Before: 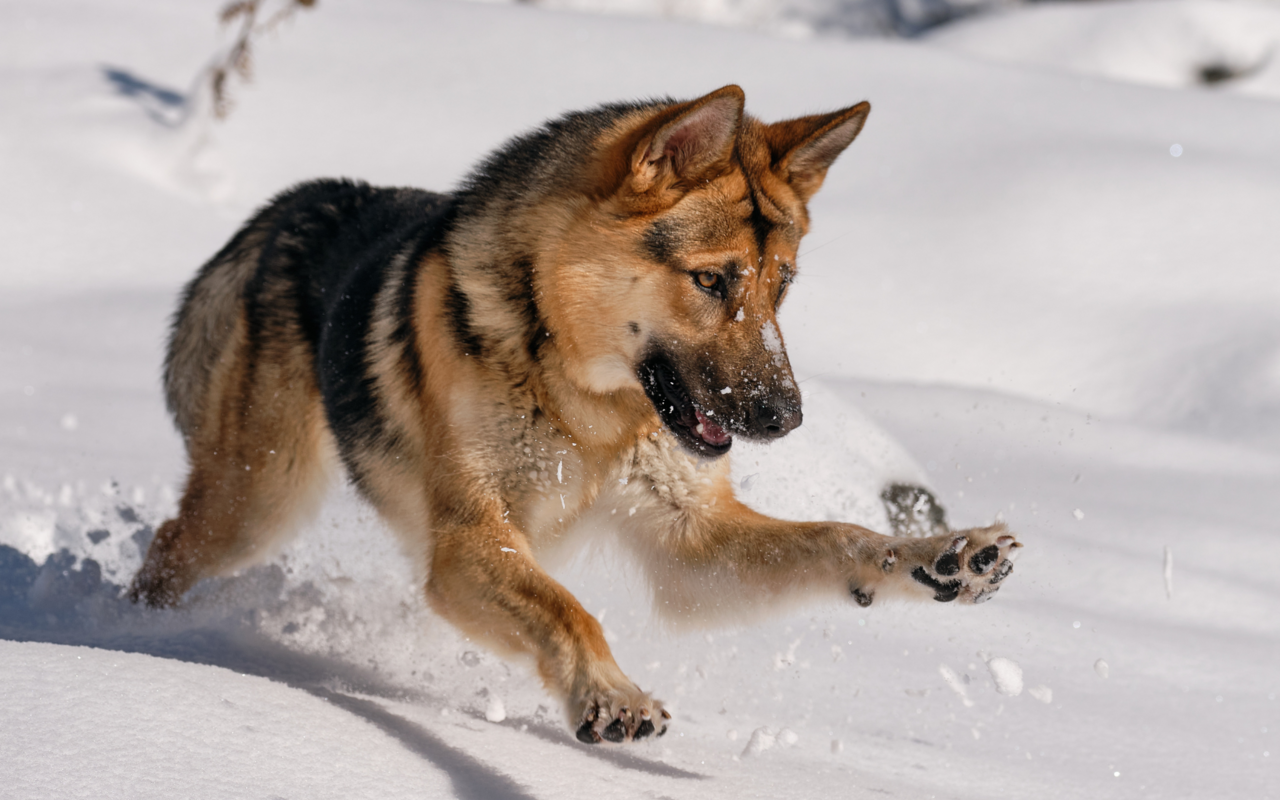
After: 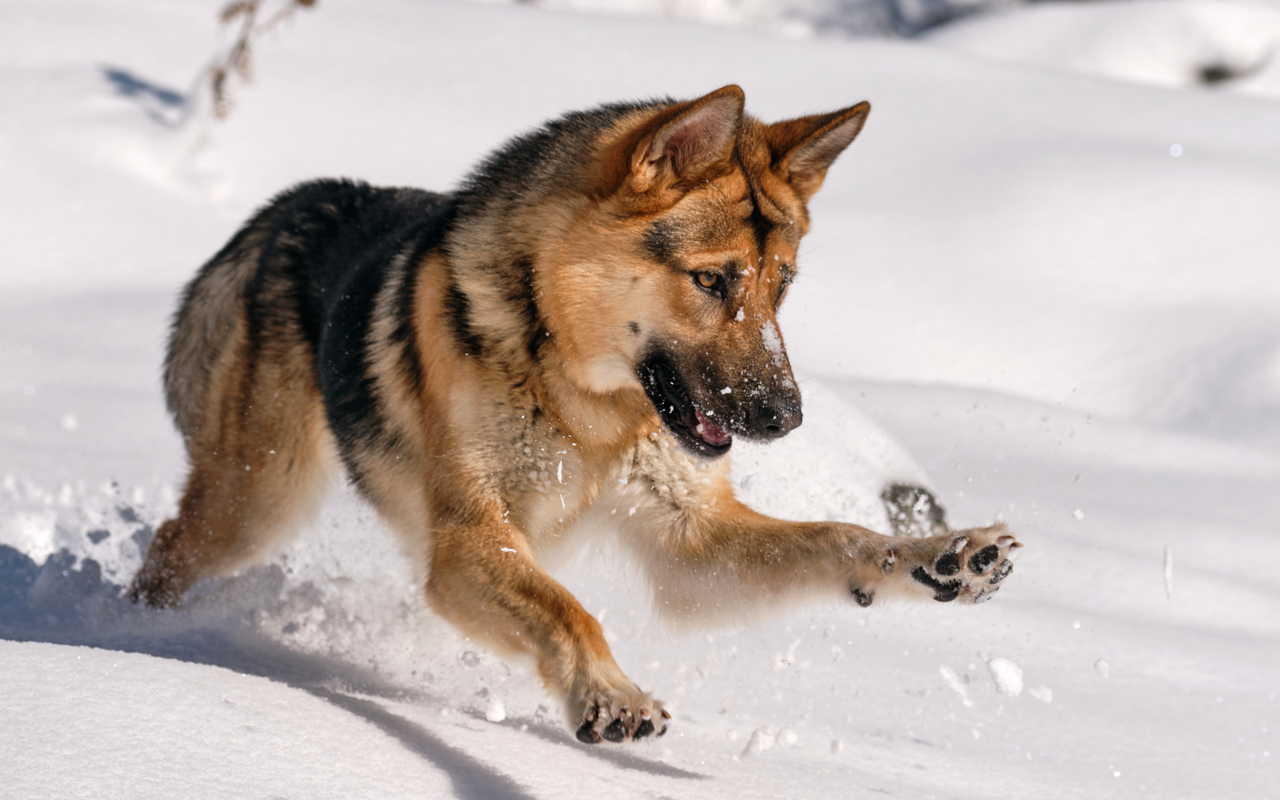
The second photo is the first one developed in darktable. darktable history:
exposure: exposure 0.217 EV, compensate highlight preservation false
tone equalizer: on, module defaults
